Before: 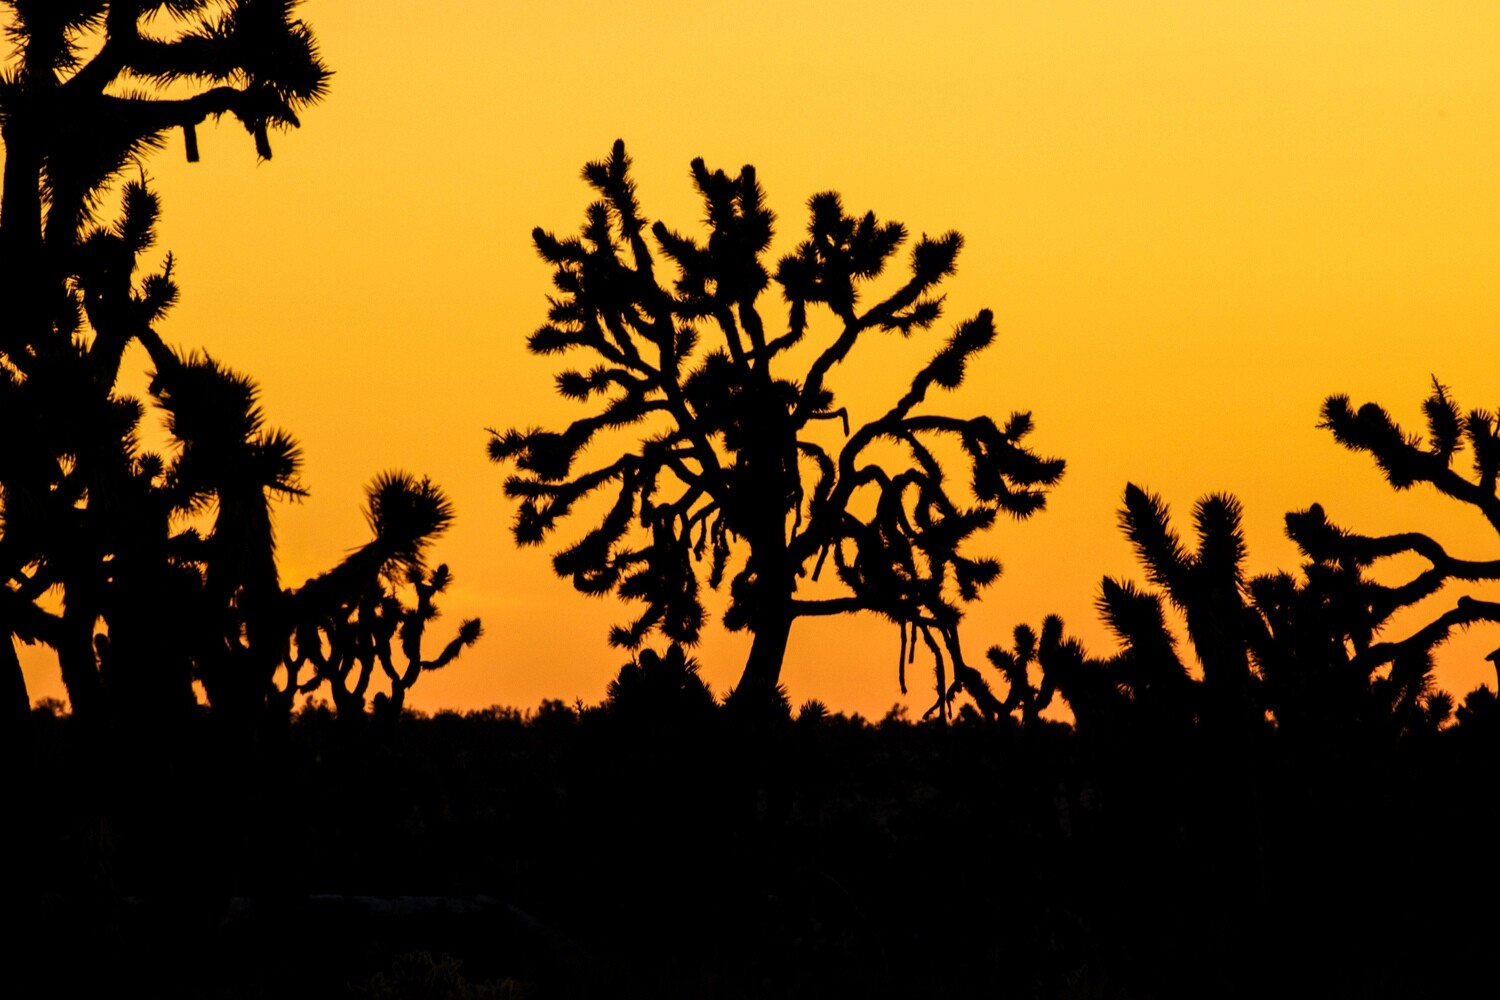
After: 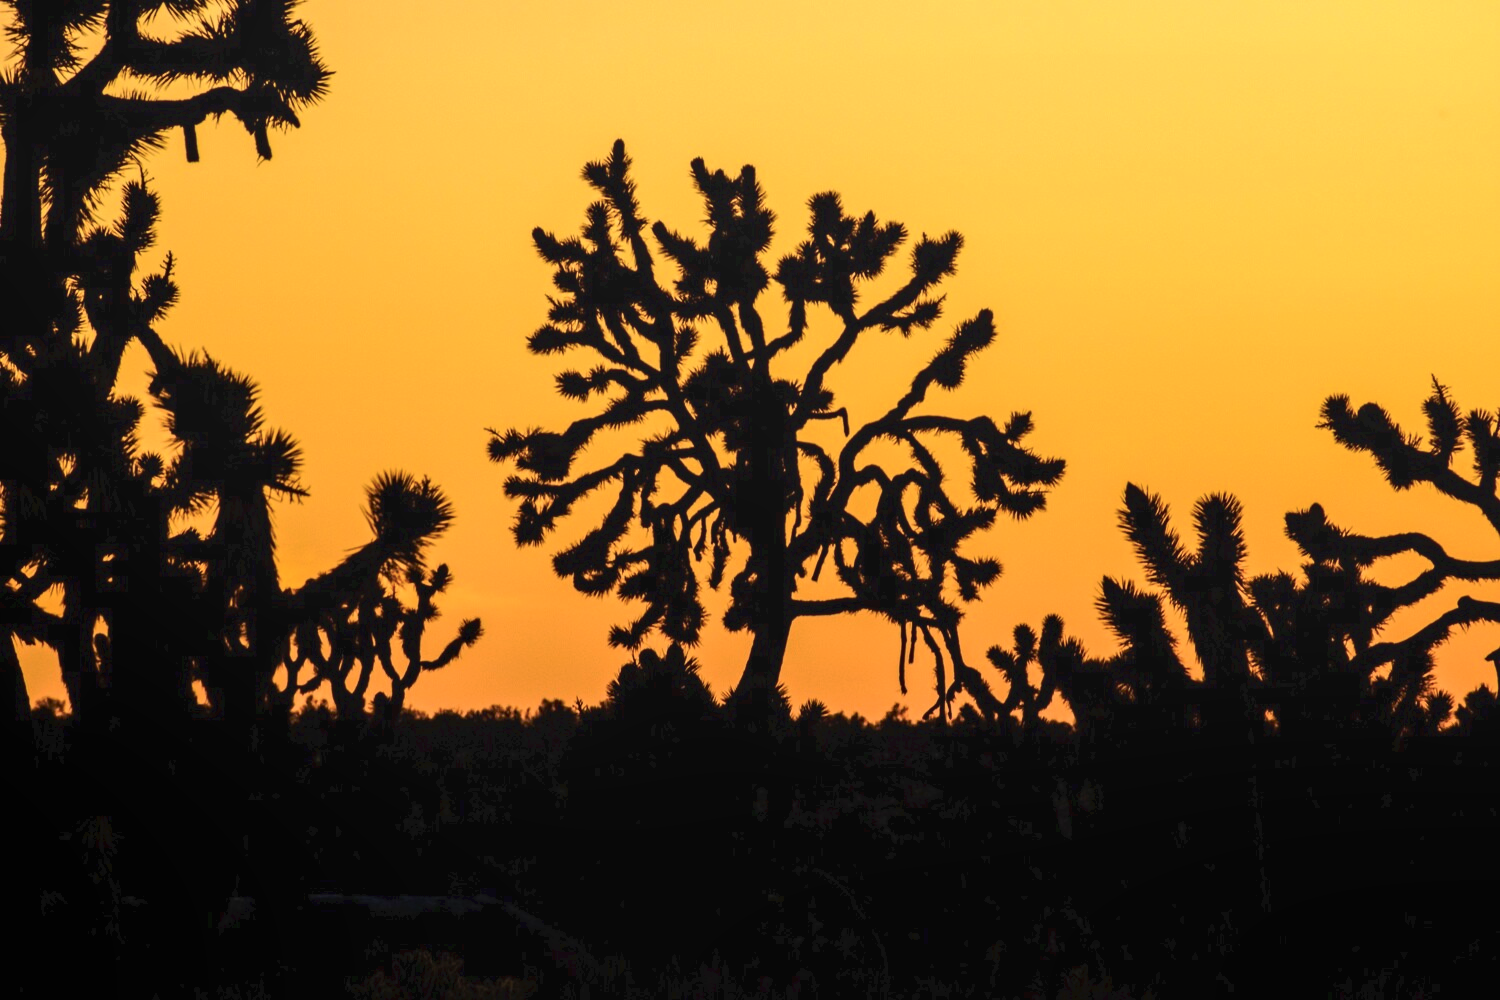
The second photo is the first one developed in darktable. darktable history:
shadows and highlights: shadows 4.1, highlights -17.6, soften with gaussian
local contrast: detail 110%
contrast brightness saturation: contrast 0.24, brightness 0.09
tone curve: curves: ch0 [(0, 0) (0.003, 0.023) (0.011, 0.033) (0.025, 0.057) (0.044, 0.099) (0.069, 0.132) (0.1, 0.155) (0.136, 0.179) (0.177, 0.213) (0.224, 0.255) (0.277, 0.299) (0.335, 0.347) (0.399, 0.407) (0.468, 0.473) (0.543, 0.546) (0.623, 0.619) (0.709, 0.698) (0.801, 0.775) (0.898, 0.871) (1, 1)], preserve colors none
velvia: strength 40%
